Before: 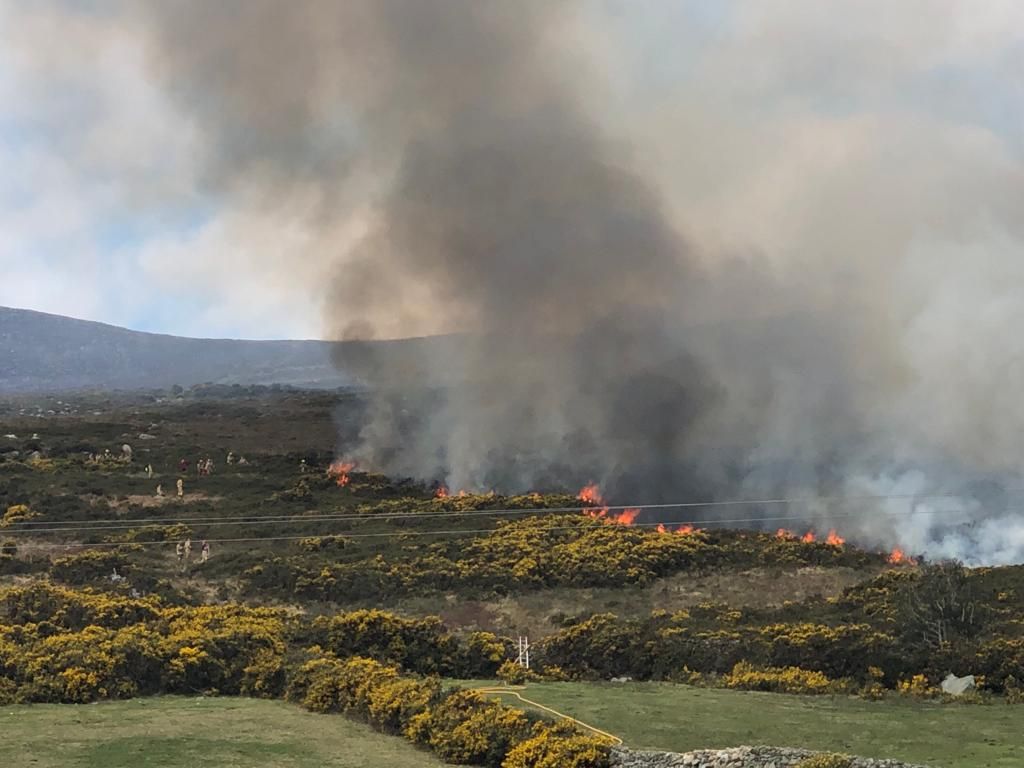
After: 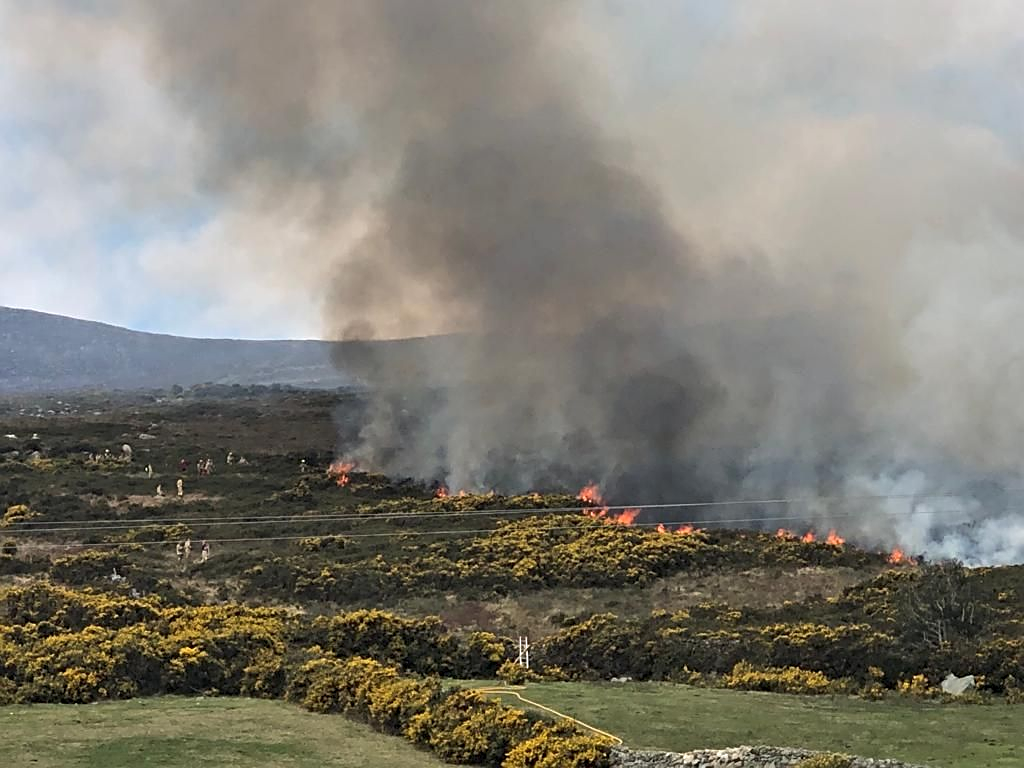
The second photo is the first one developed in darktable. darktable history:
contrast equalizer: y [[0.5, 0.5, 0.544, 0.569, 0.5, 0.5], [0.5 ×6], [0.5 ×6], [0 ×6], [0 ×6]]
sharpen: on, module defaults
